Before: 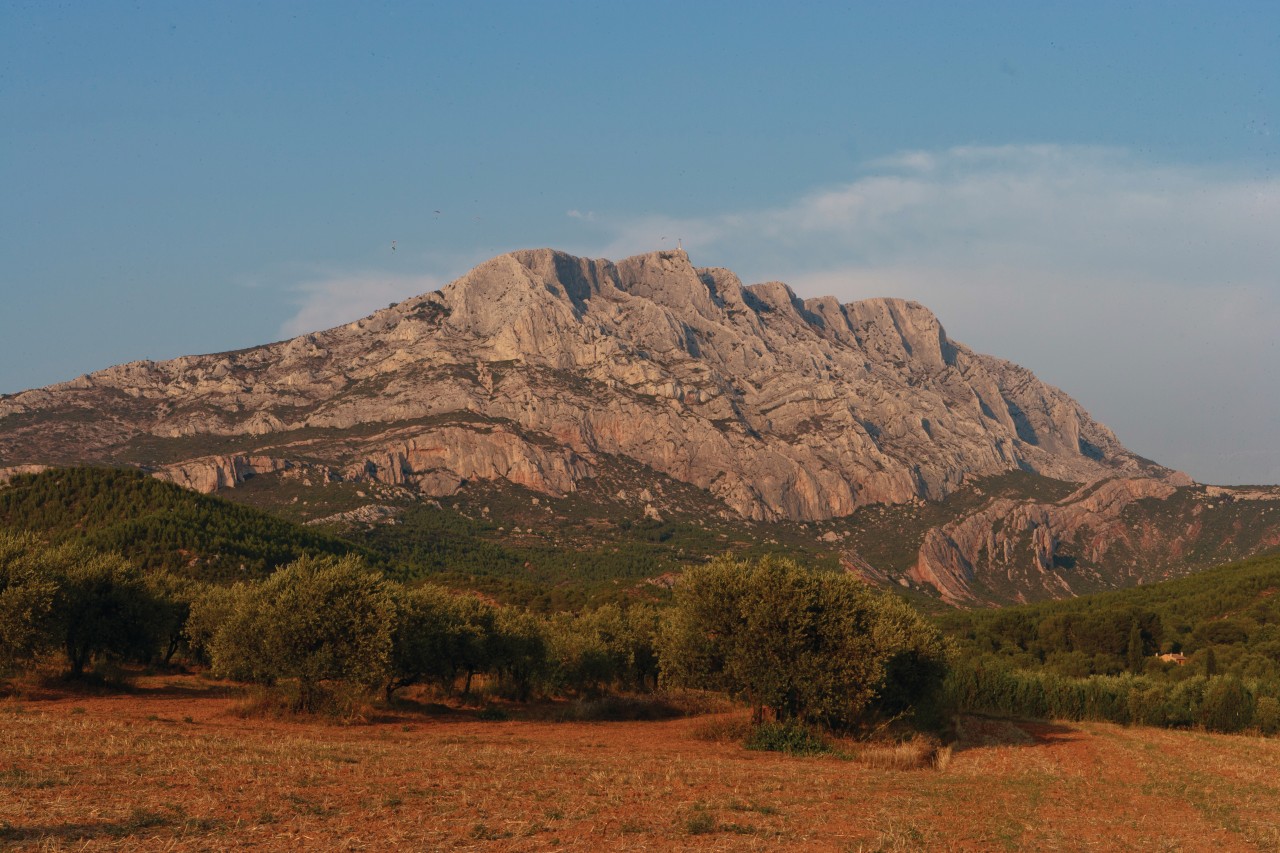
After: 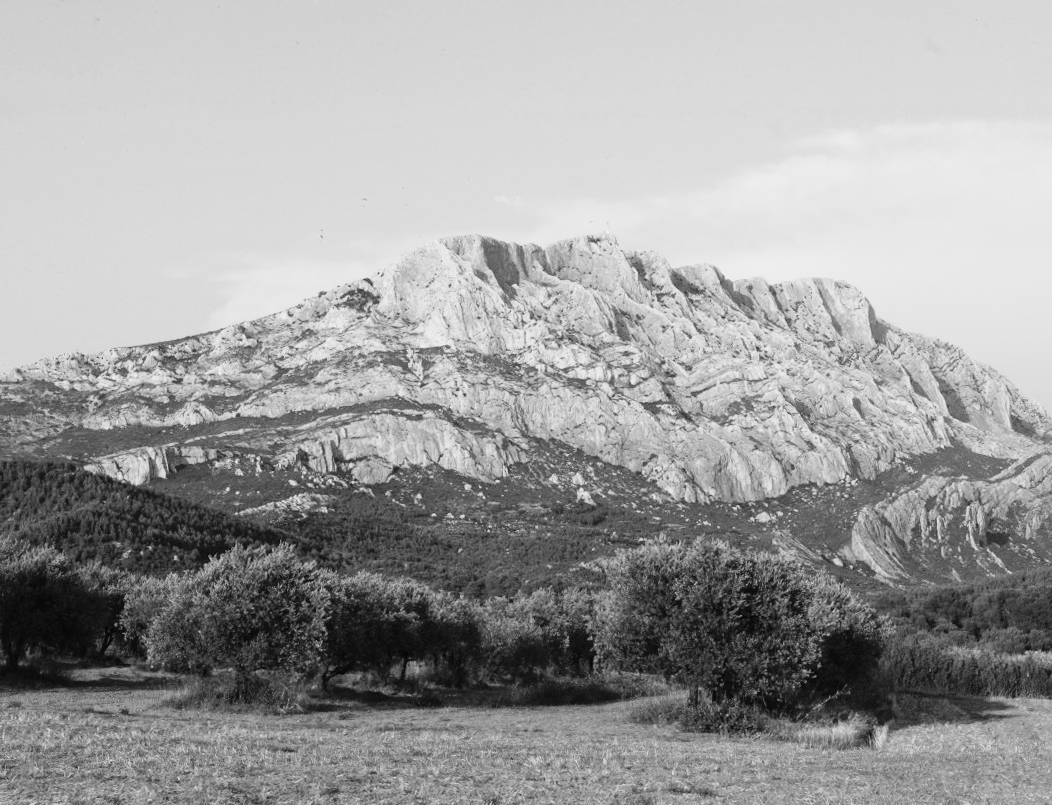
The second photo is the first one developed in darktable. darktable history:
crop and rotate: angle 1°, left 4.281%, top 0.642%, right 11.383%, bottom 2.486%
tone curve: curves: ch0 [(0, 0) (0.003, 0.003) (0.011, 0.012) (0.025, 0.027) (0.044, 0.048) (0.069, 0.074) (0.1, 0.117) (0.136, 0.177) (0.177, 0.246) (0.224, 0.324) (0.277, 0.422) (0.335, 0.531) (0.399, 0.633) (0.468, 0.733) (0.543, 0.824) (0.623, 0.895) (0.709, 0.938) (0.801, 0.961) (0.898, 0.98) (1, 1)], preserve colors none
monochrome: on, module defaults
